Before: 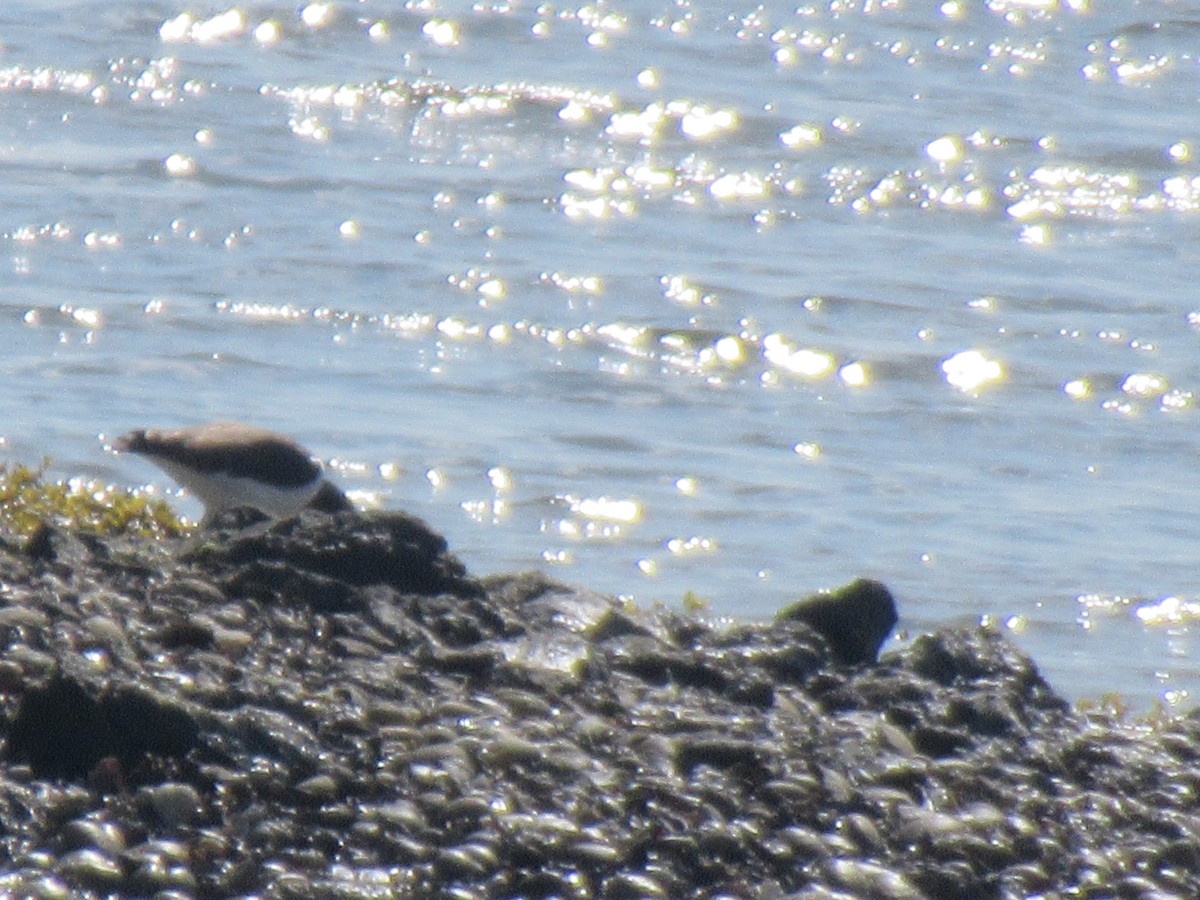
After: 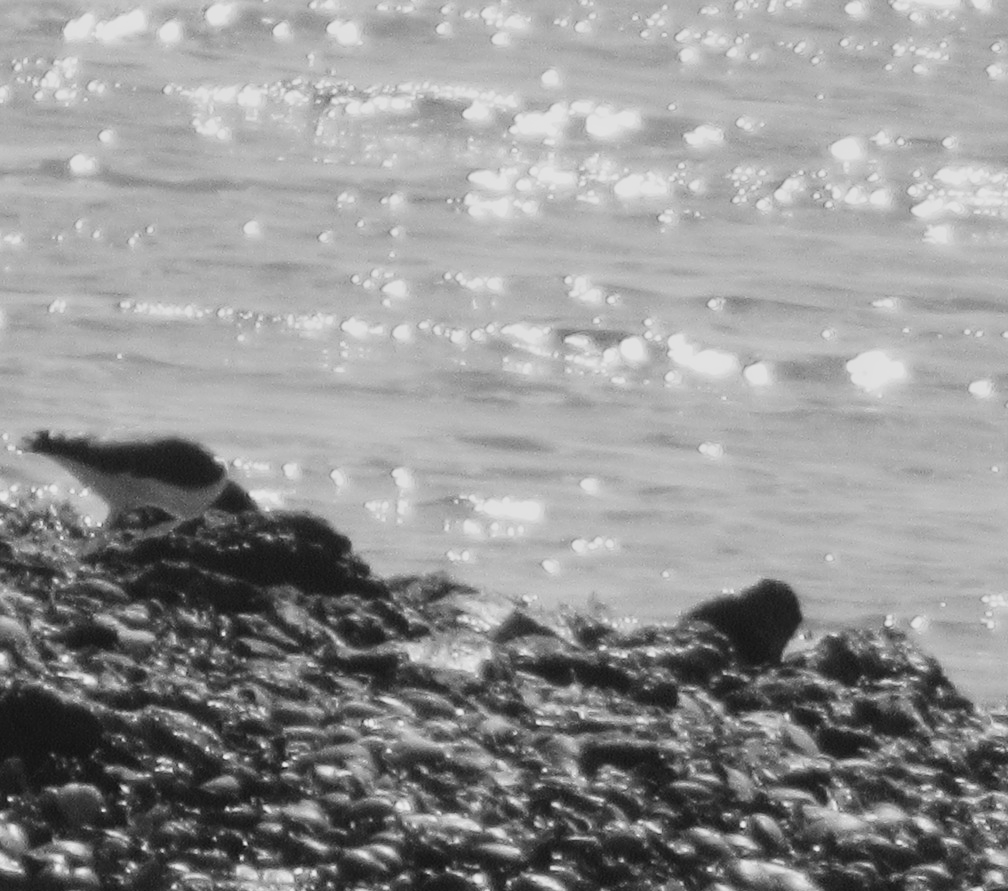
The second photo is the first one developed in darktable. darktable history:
lowpass: radius 0.1, contrast 0.85, saturation 1.1, unbound 0
color correction: highlights a* -5.3, highlights b* 9.8, shadows a* 9.8, shadows b* 24.26
monochrome: a 26.22, b 42.67, size 0.8
crop: left 8.026%, right 7.374%
contrast brightness saturation: contrast 0.28
